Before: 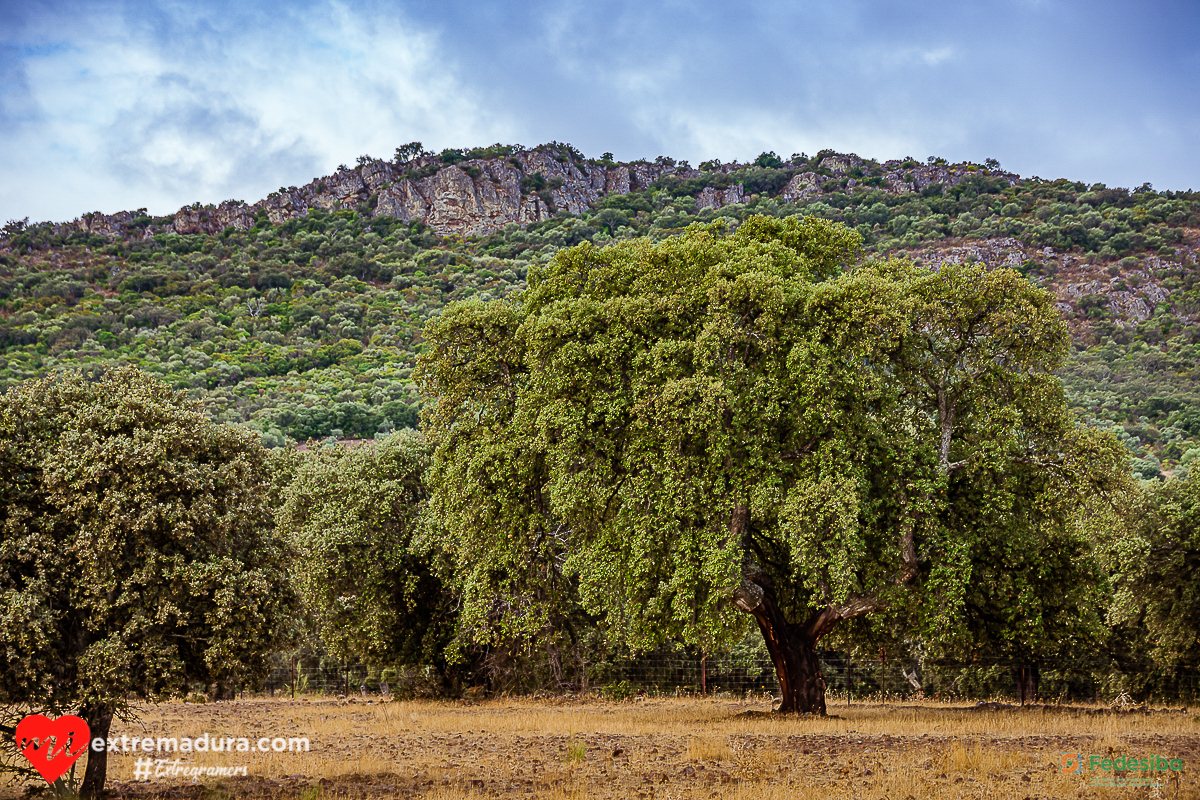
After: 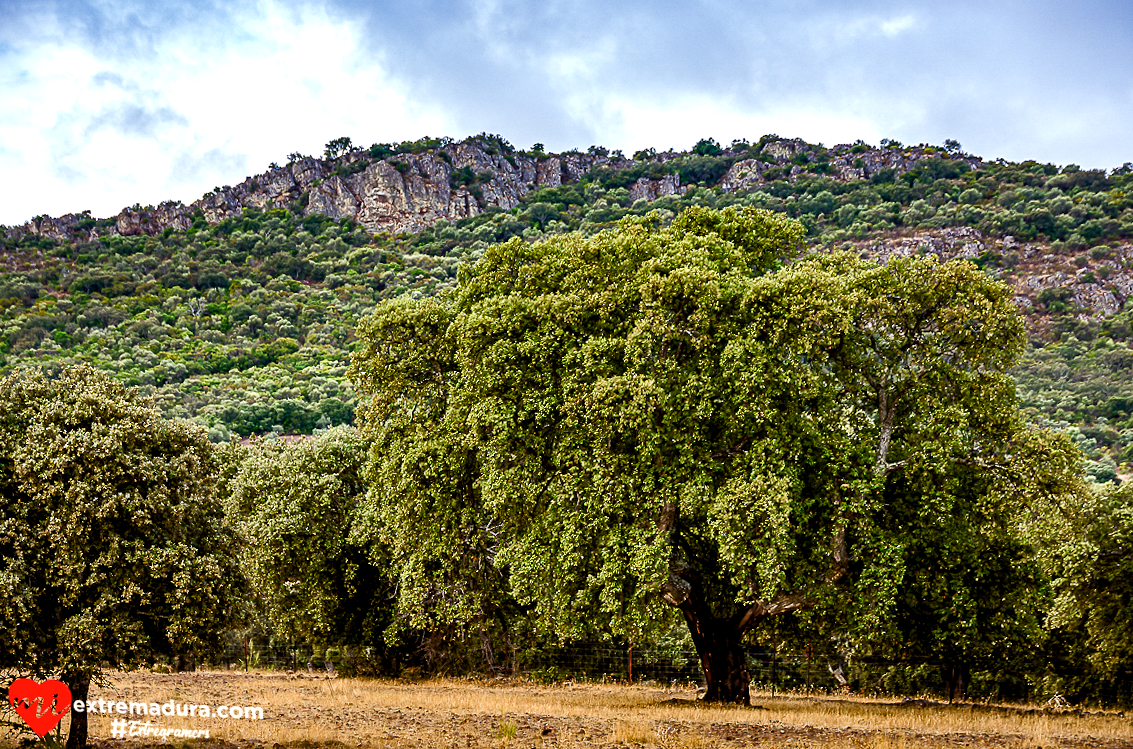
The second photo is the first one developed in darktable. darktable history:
color balance rgb: shadows lift › chroma 2.79%, shadows lift › hue 190.66°, power › hue 171.85°, highlights gain › chroma 2.16%, highlights gain › hue 75.26°, global offset › luminance -0.51%, perceptual saturation grading › highlights -33.8%, perceptual saturation grading › mid-tones 14.98%, perceptual saturation grading › shadows 48.43%, perceptual brilliance grading › highlights 15.68%, perceptual brilliance grading › mid-tones 6.62%, perceptual brilliance grading › shadows -14.98%, global vibrance 11.32%, contrast 5.05%
rotate and perspective: rotation 0.062°, lens shift (vertical) 0.115, lens shift (horizontal) -0.133, crop left 0.047, crop right 0.94, crop top 0.061, crop bottom 0.94
